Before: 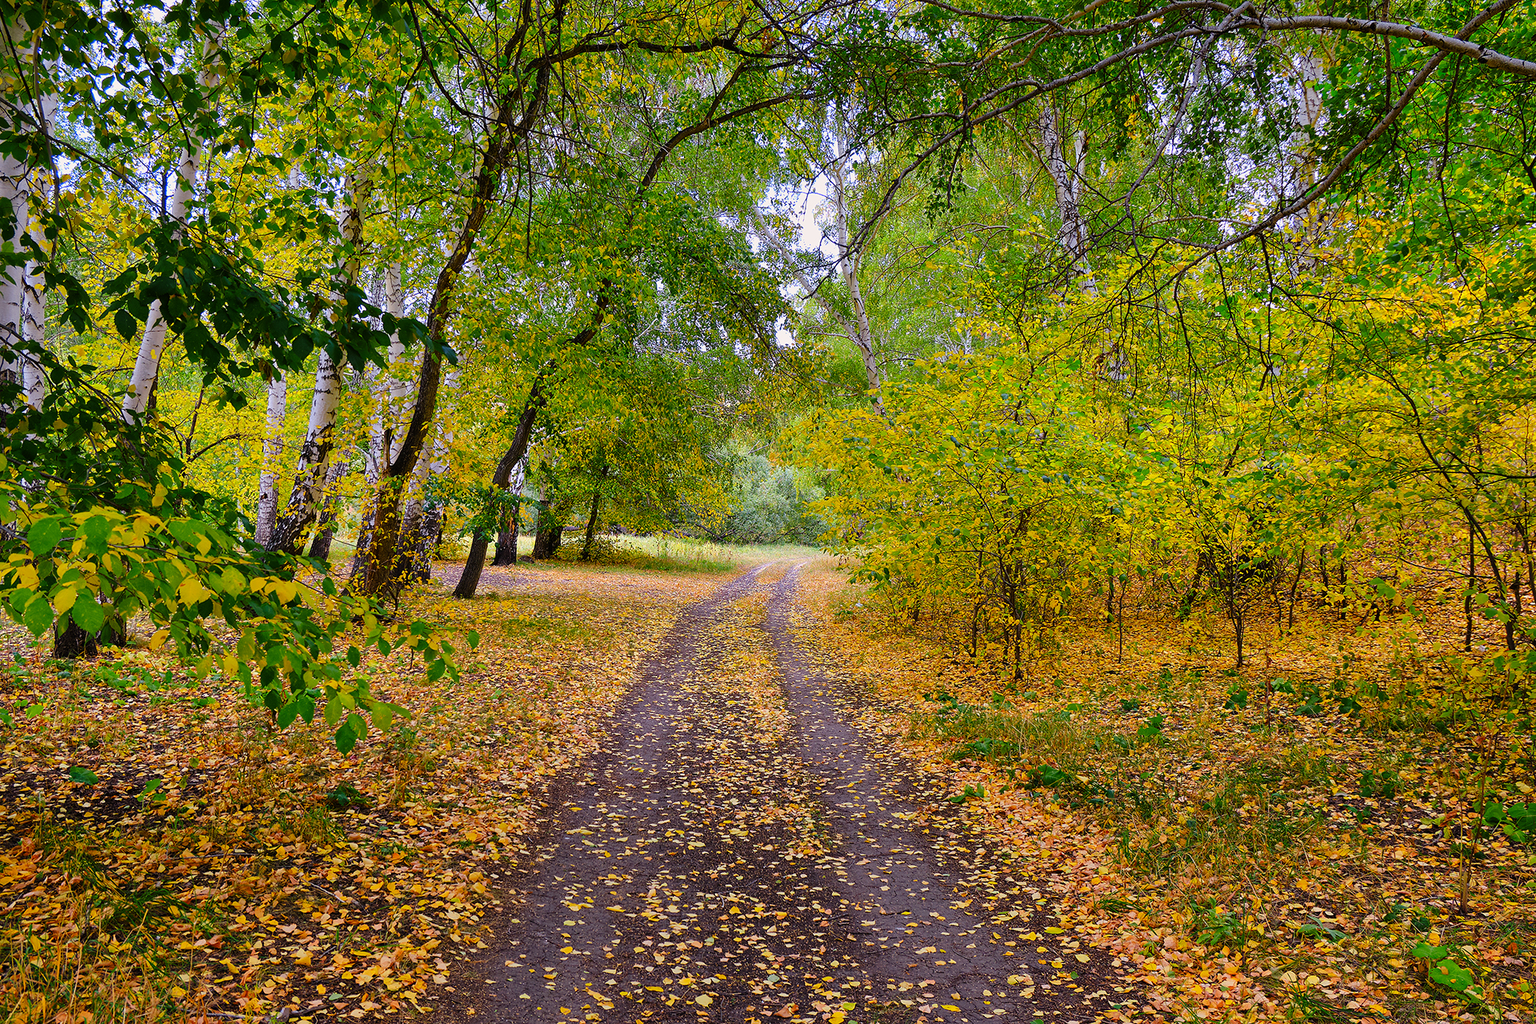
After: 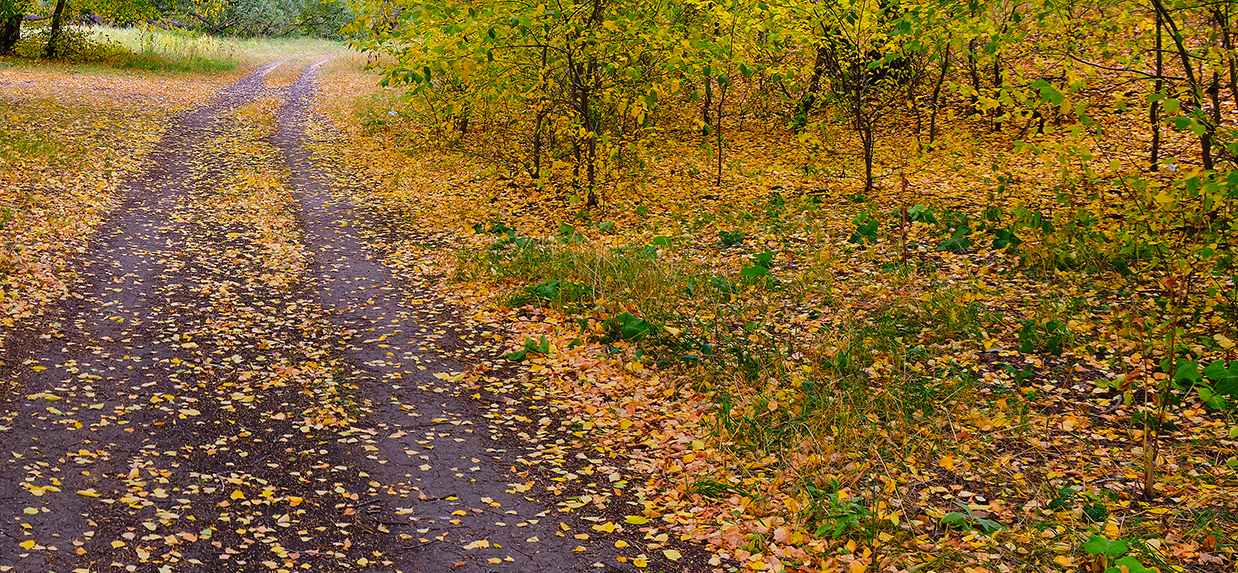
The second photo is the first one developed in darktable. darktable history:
crop and rotate: left 35.509%, top 50.238%, bottom 4.934%
local contrast: mode bilateral grid, contrast 100, coarseness 100, detail 91%, midtone range 0.2
